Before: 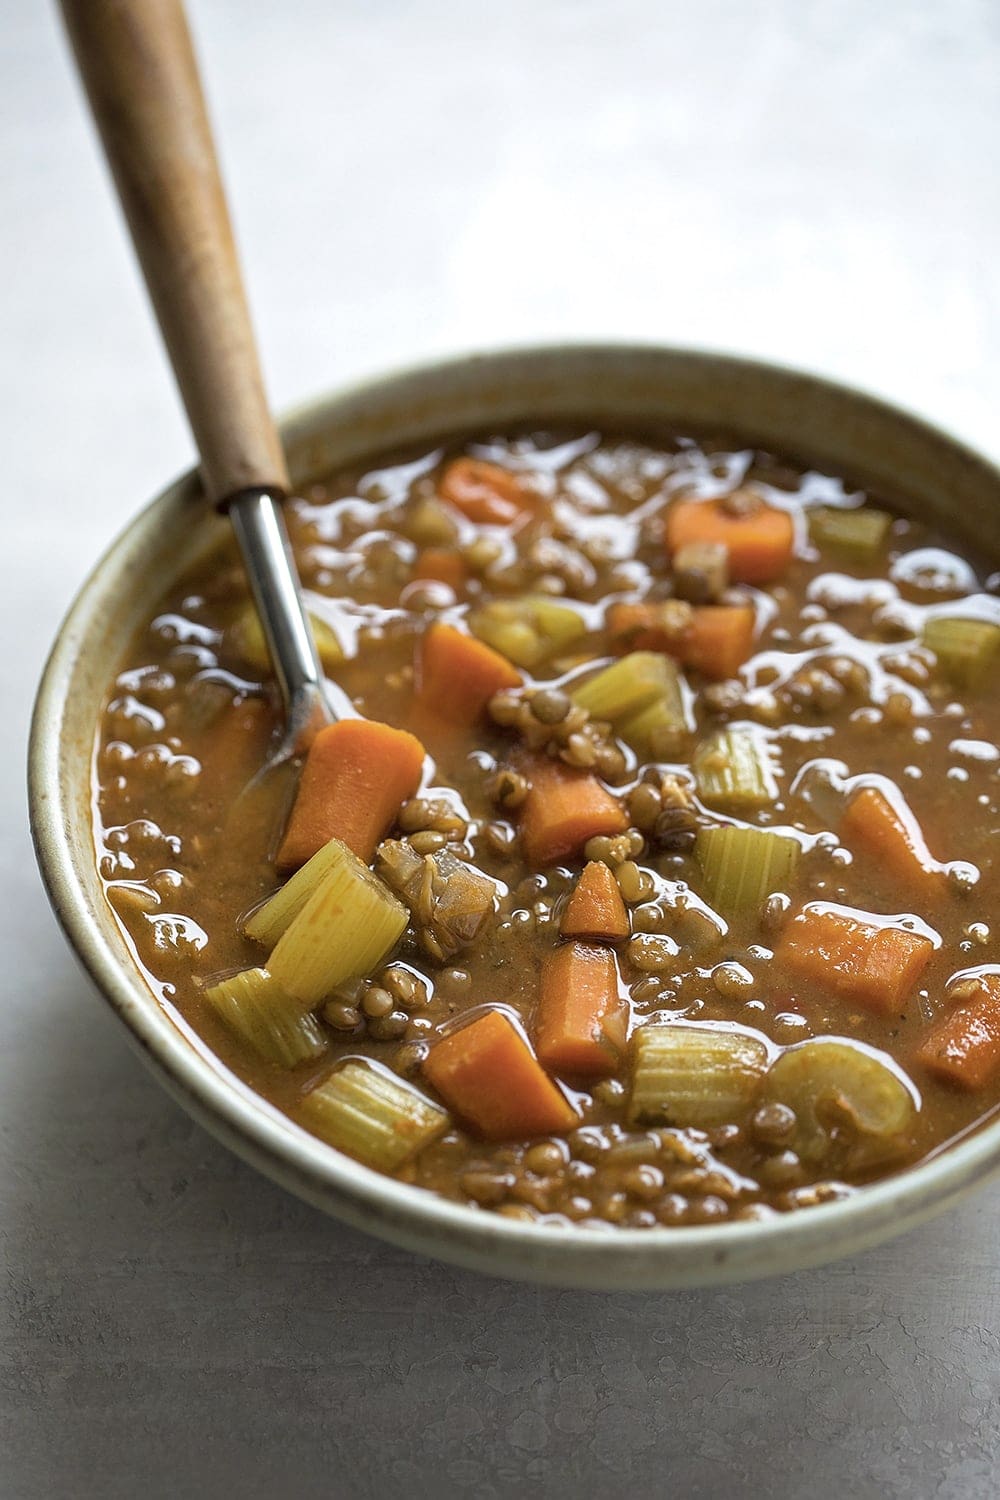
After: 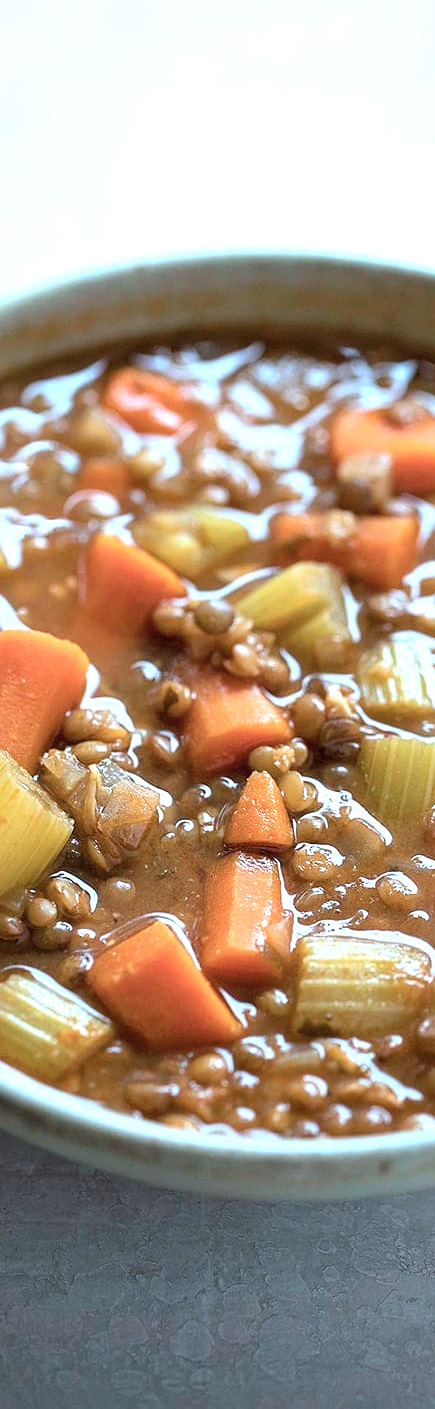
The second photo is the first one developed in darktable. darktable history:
exposure: black level correction 0, exposure 0.697 EV, compensate highlight preservation false
color correction: highlights a* -8.96, highlights b* -23.71
crop: left 33.682%, top 6.066%, right 22.816%
